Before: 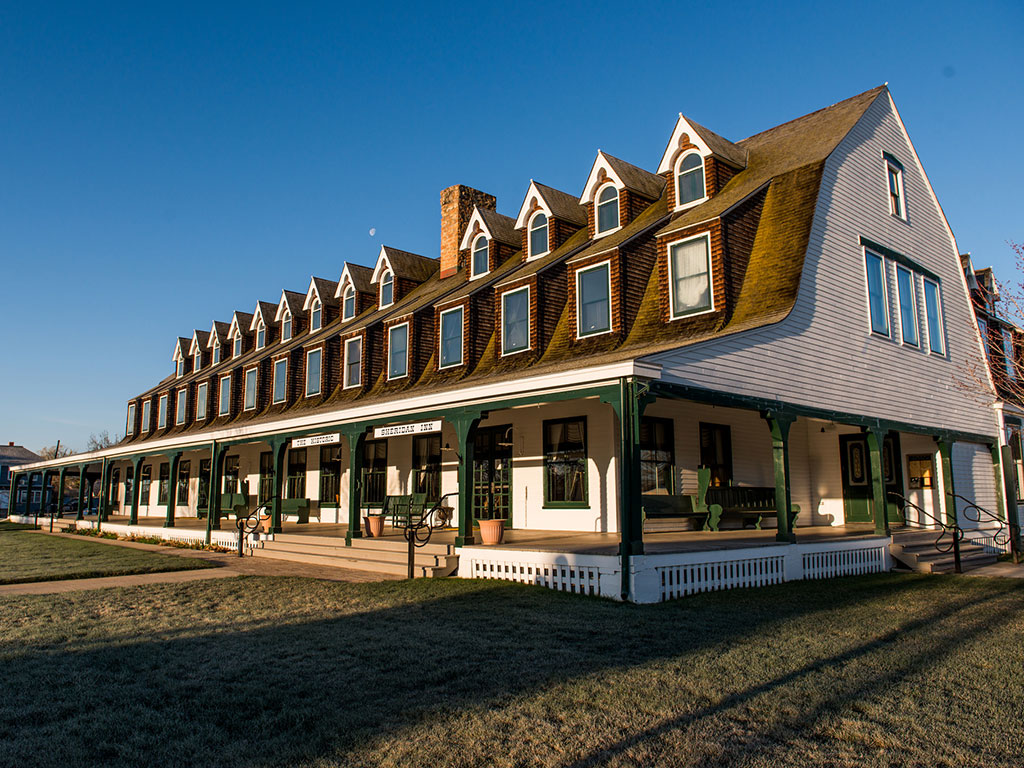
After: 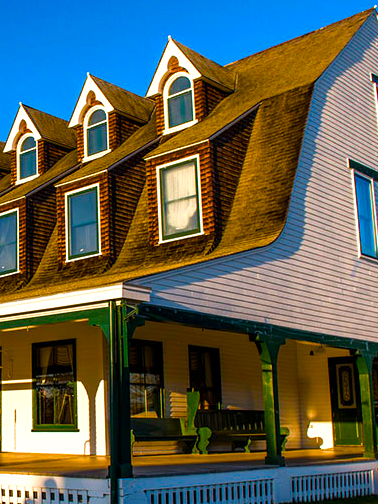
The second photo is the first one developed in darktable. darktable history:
color balance rgb: linear chroma grading › shadows 10%, linear chroma grading › highlights 10%, linear chroma grading › global chroma 15%, linear chroma grading › mid-tones 15%, perceptual saturation grading › global saturation 40%, perceptual saturation grading › highlights -25%, perceptual saturation grading › mid-tones 35%, perceptual saturation grading › shadows 35%, perceptual brilliance grading › global brilliance 11.29%, global vibrance 11.29%
crop and rotate: left 49.936%, top 10.094%, right 13.136%, bottom 24.256%
